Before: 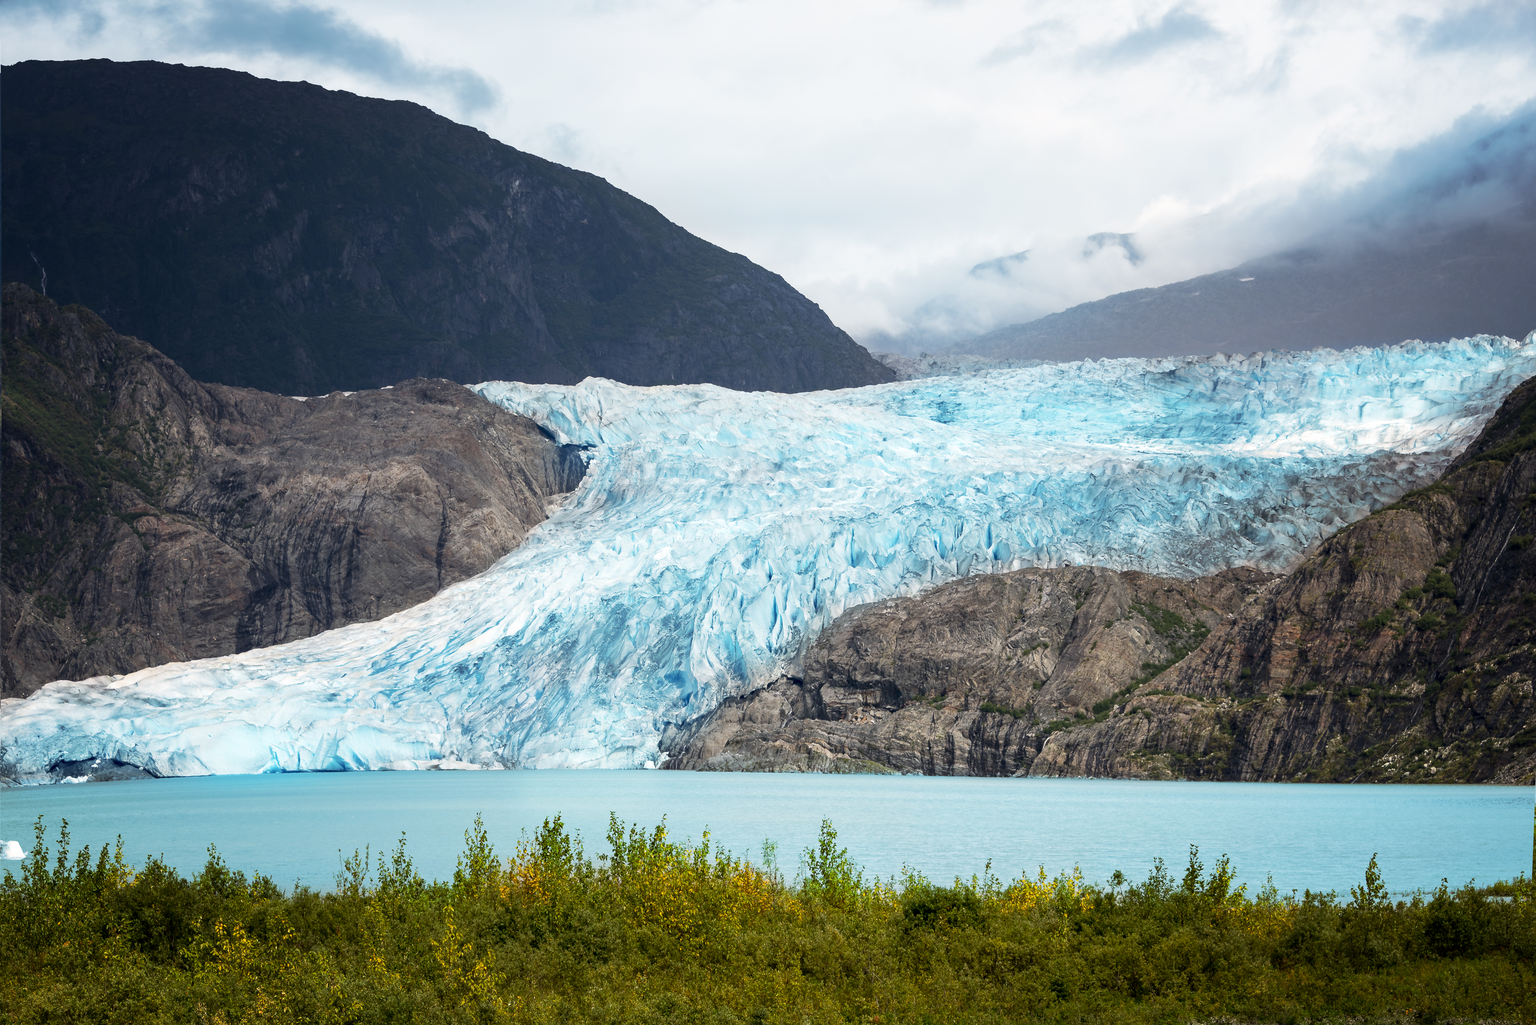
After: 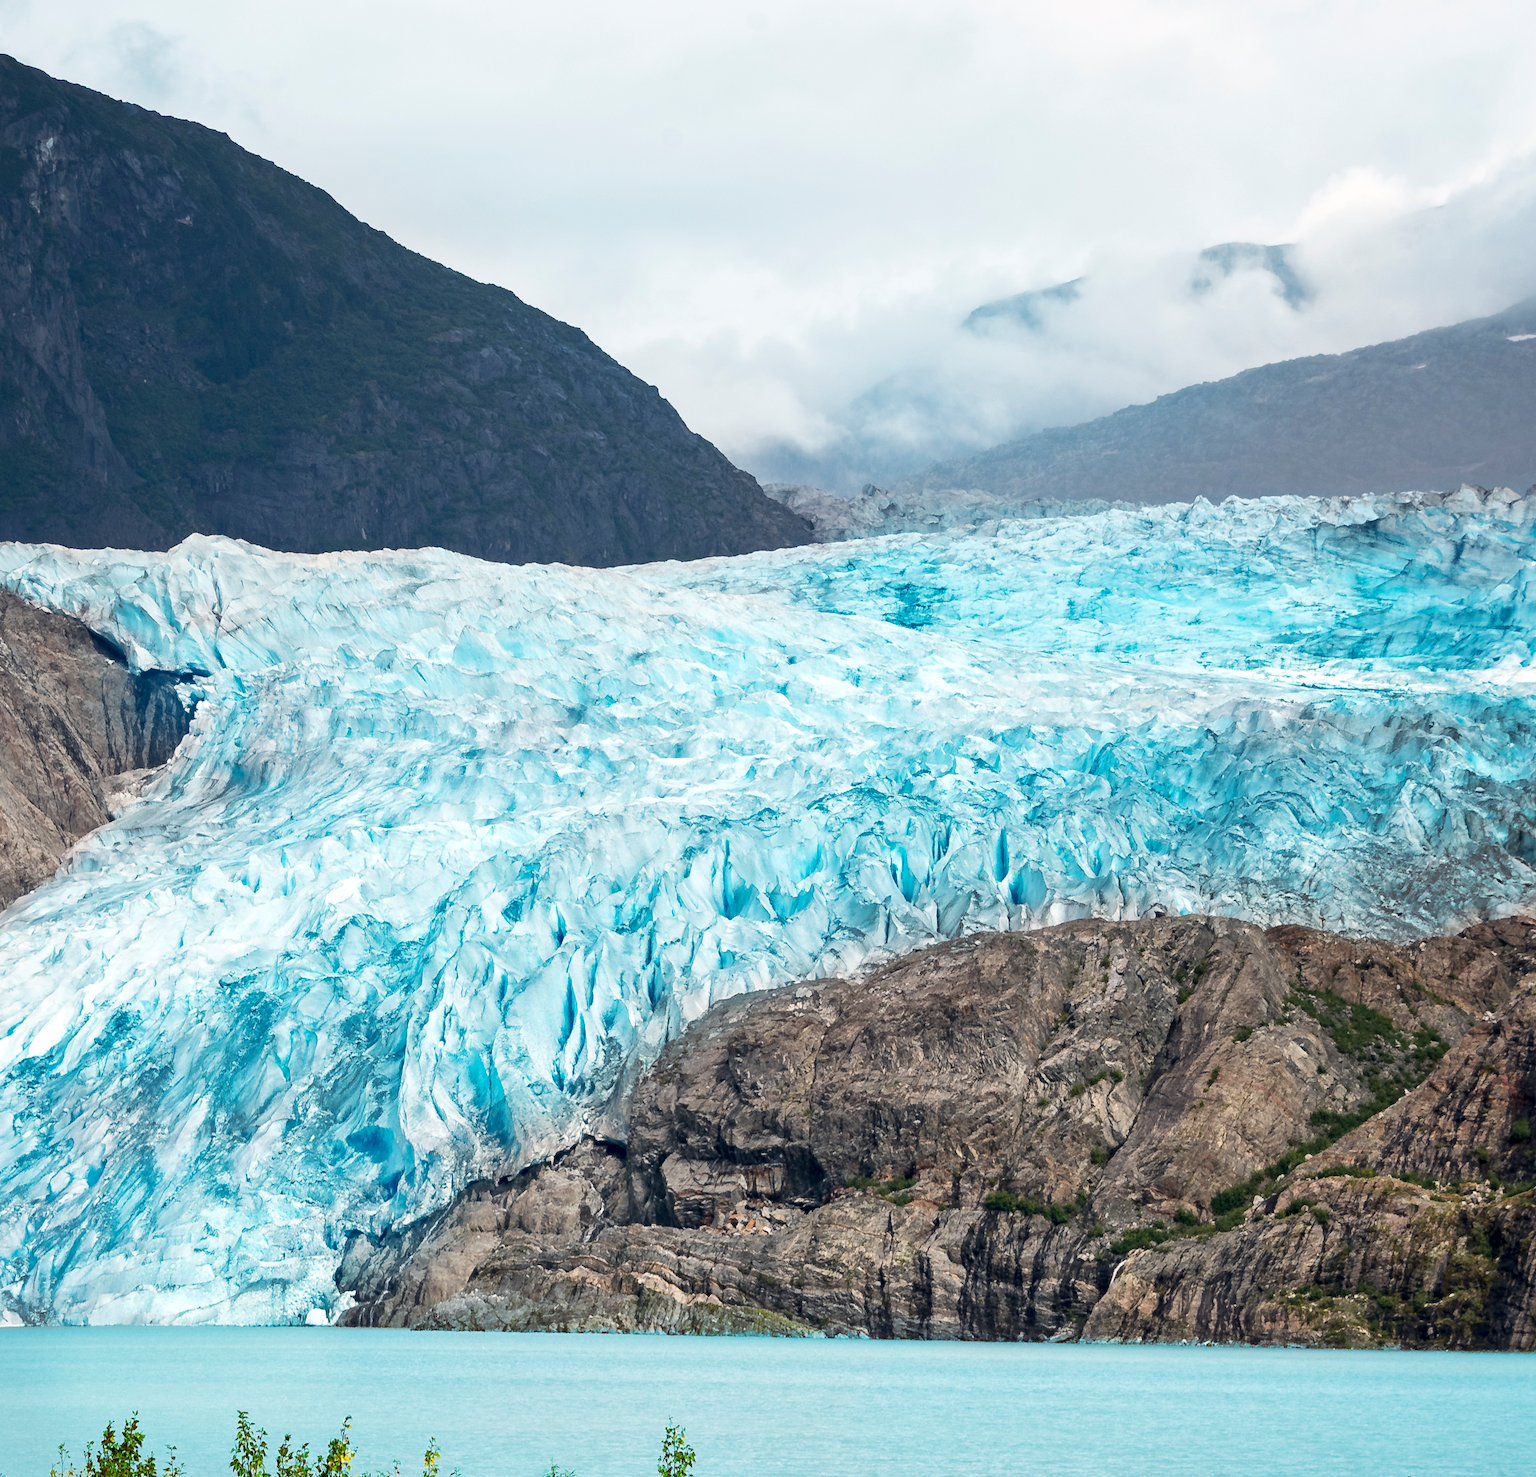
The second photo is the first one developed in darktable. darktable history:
local contrast: mode bilateral grid, contrast 25, coarseness 50, detail 123%, midtone range 0.2
crop: left 32.075%, top 10.976%, right 18.355%, bottom 17.596%
